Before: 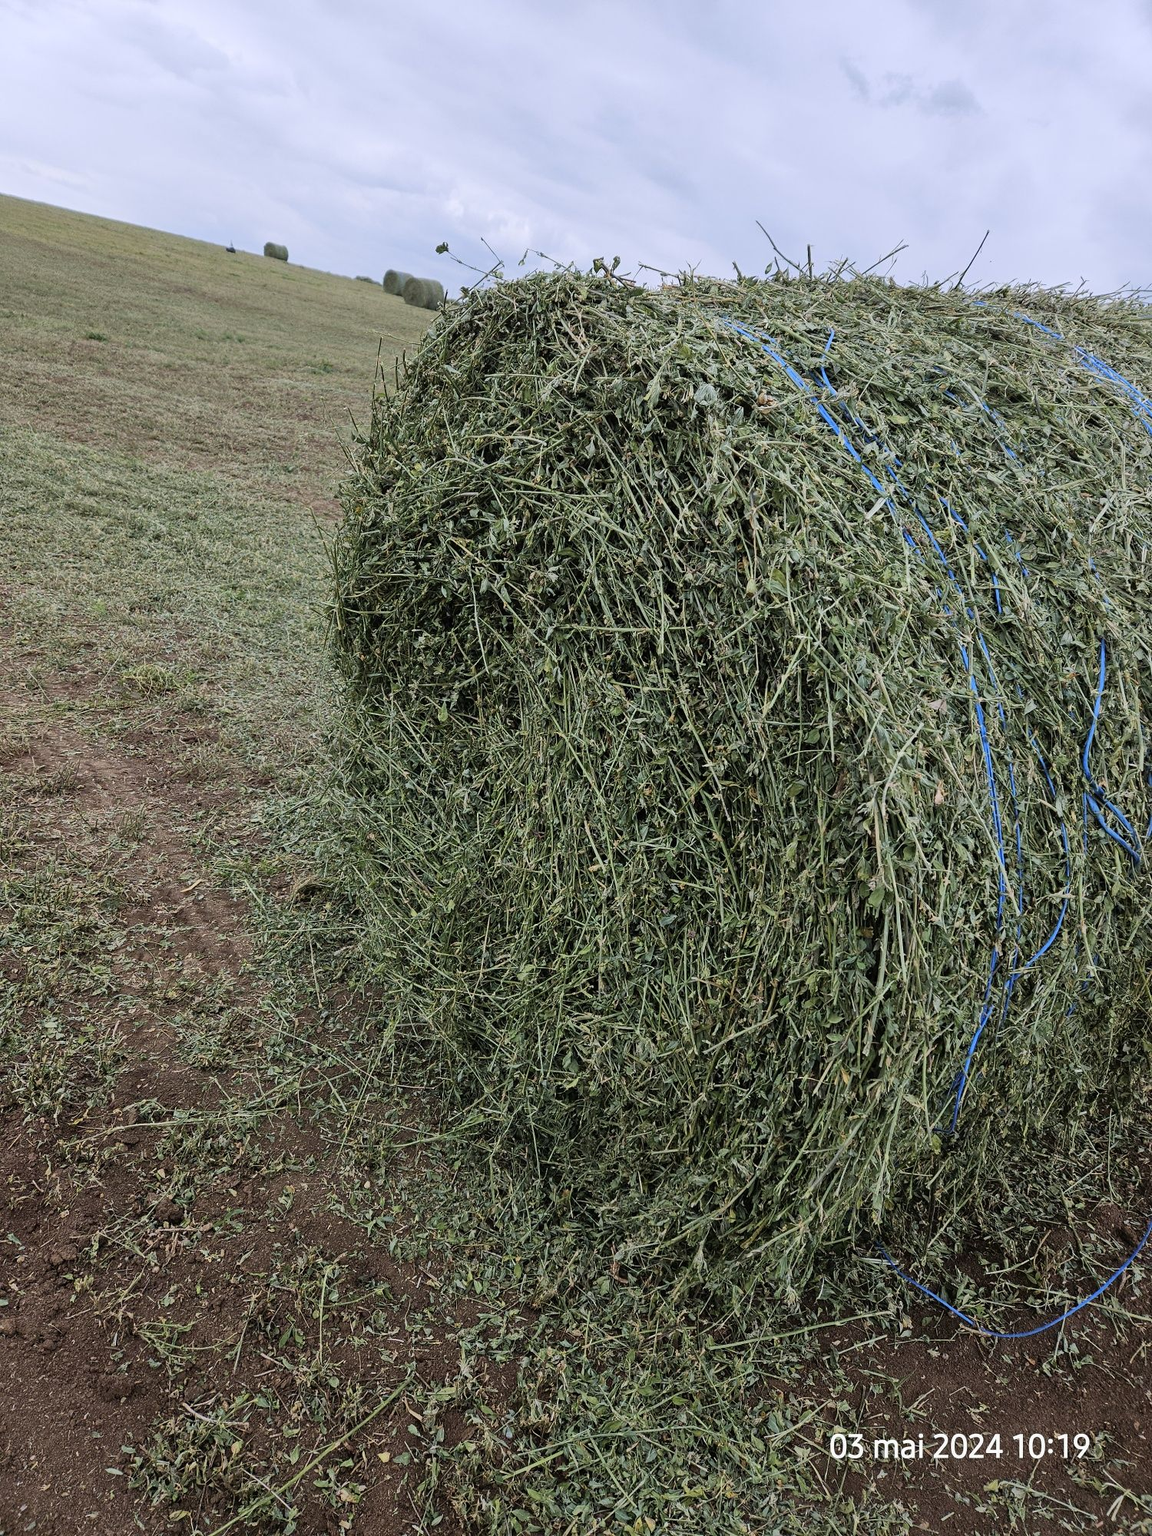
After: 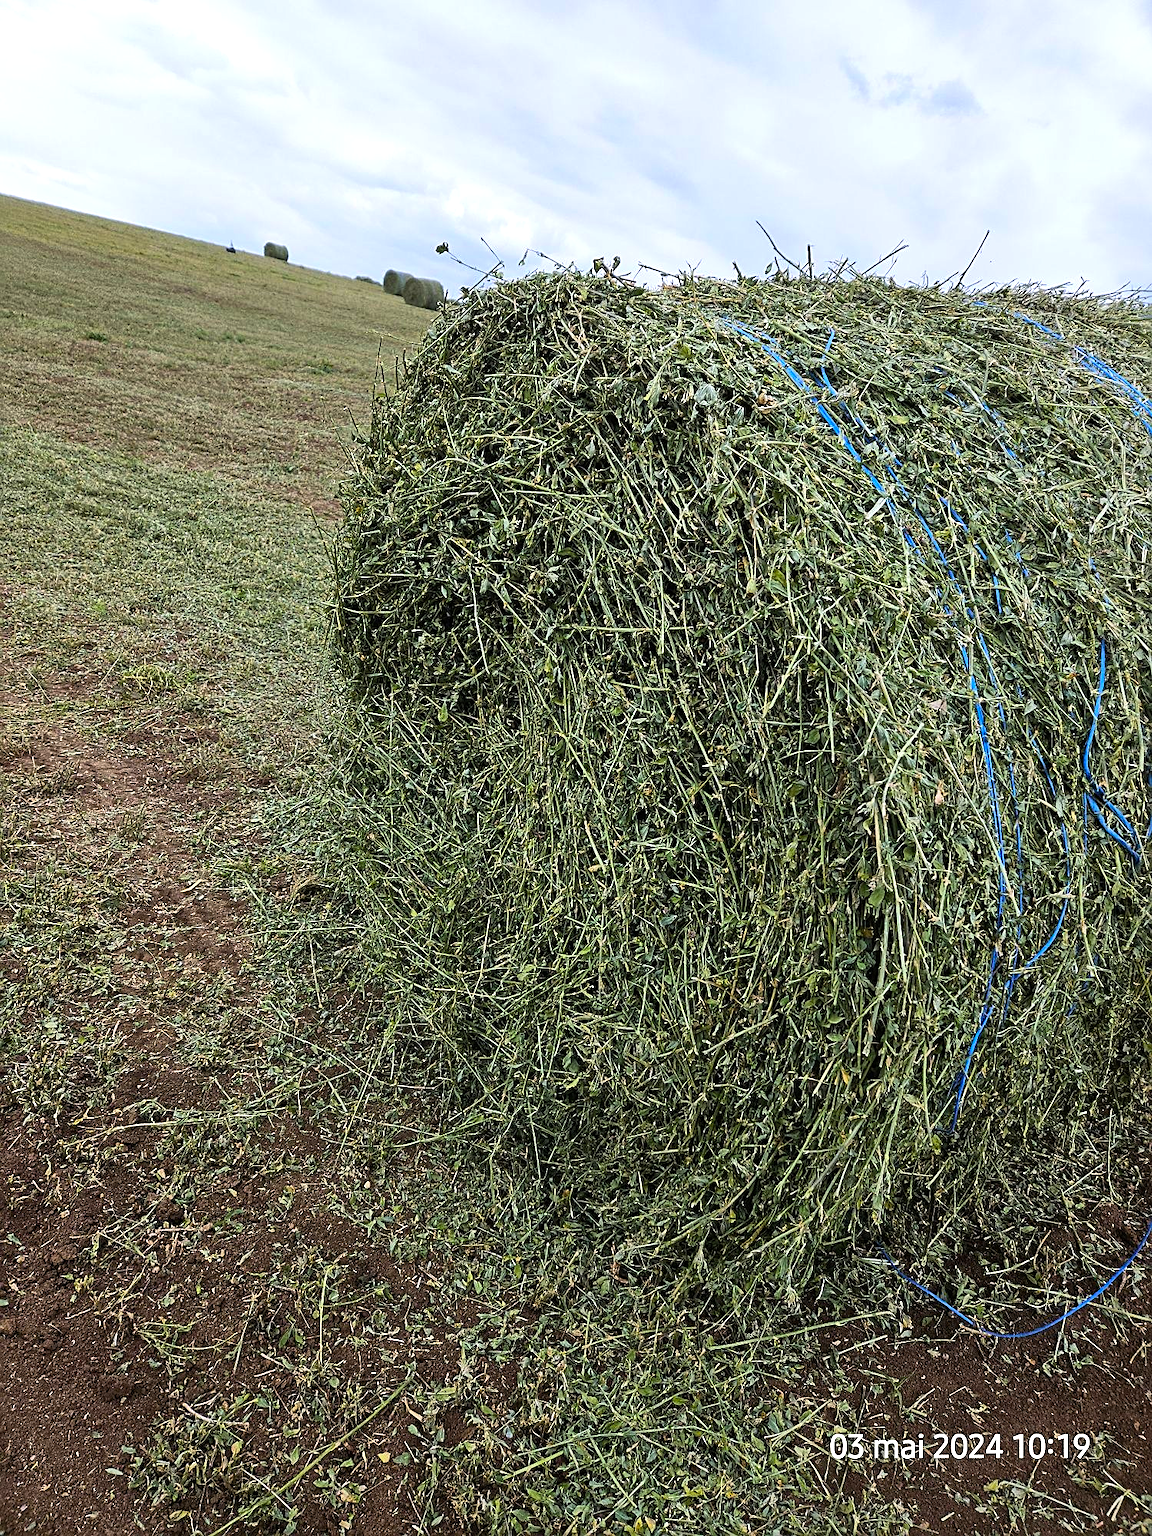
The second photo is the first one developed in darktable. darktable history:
sharpen: on, module defaults
color balance rgb: perceptual saturation grading › global saturation 30.279%, perceptual brilliance grading › global brilliance 14.459%, perceptual brilliance grading › shadows -35.586%, global vibrance 29.691%
